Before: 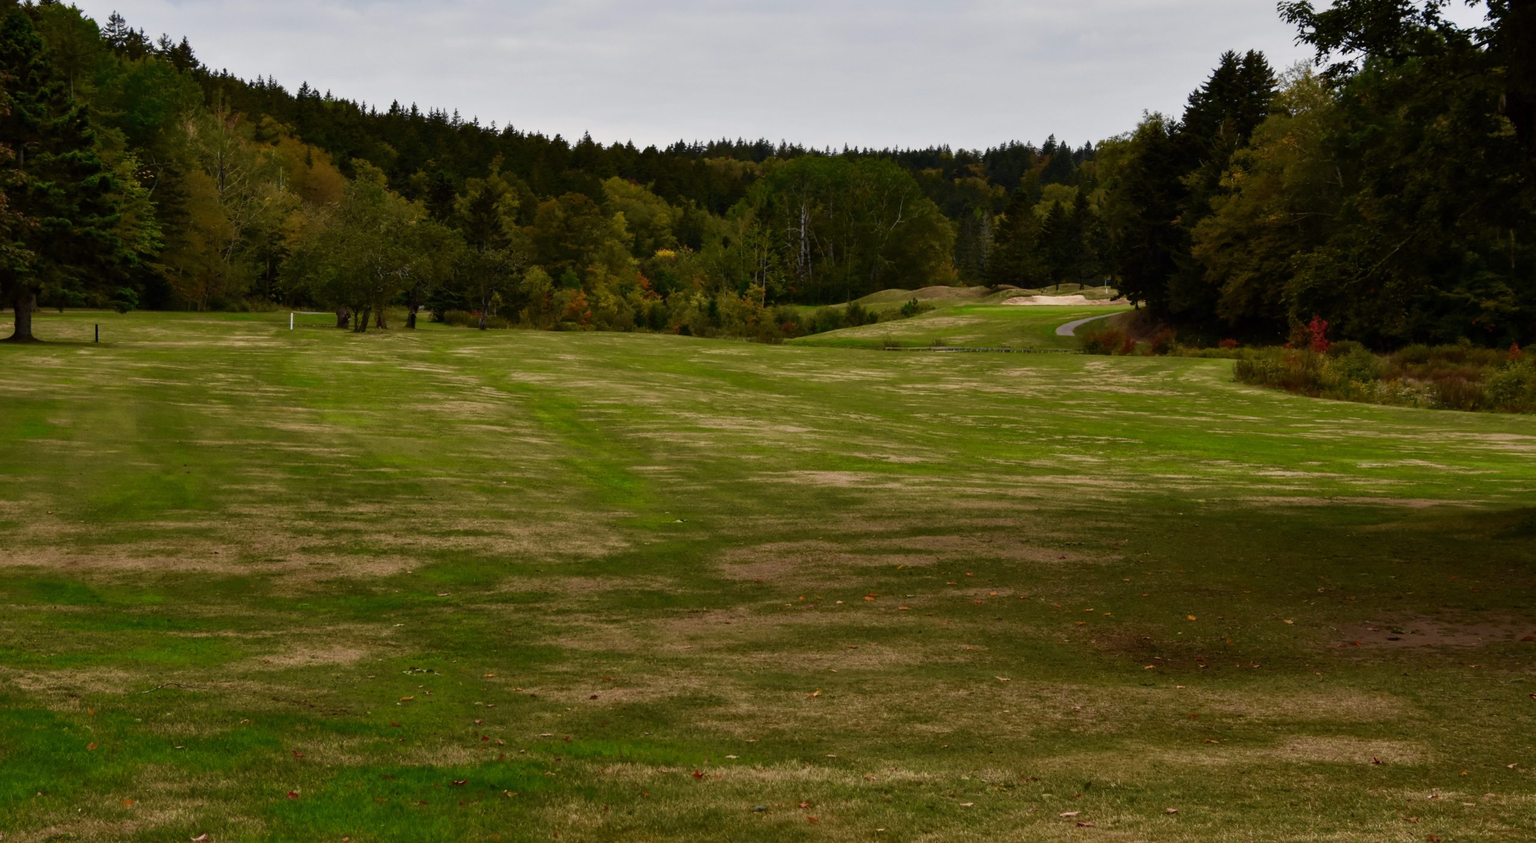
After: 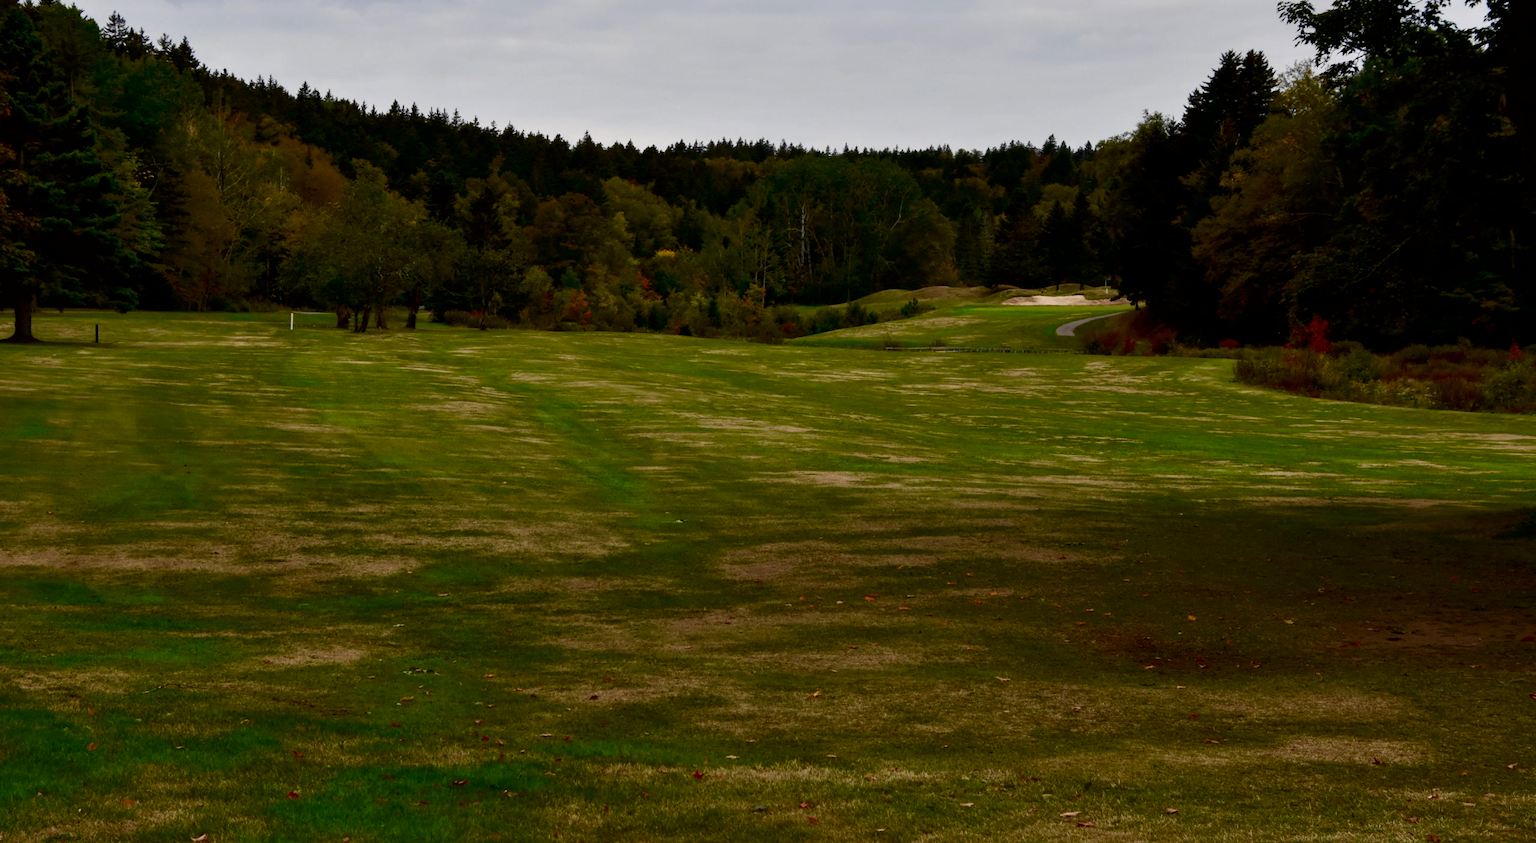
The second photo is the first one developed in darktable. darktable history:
contrast brightness saturation: contrast 0.068, brightness -0.132, saturation 0.059
